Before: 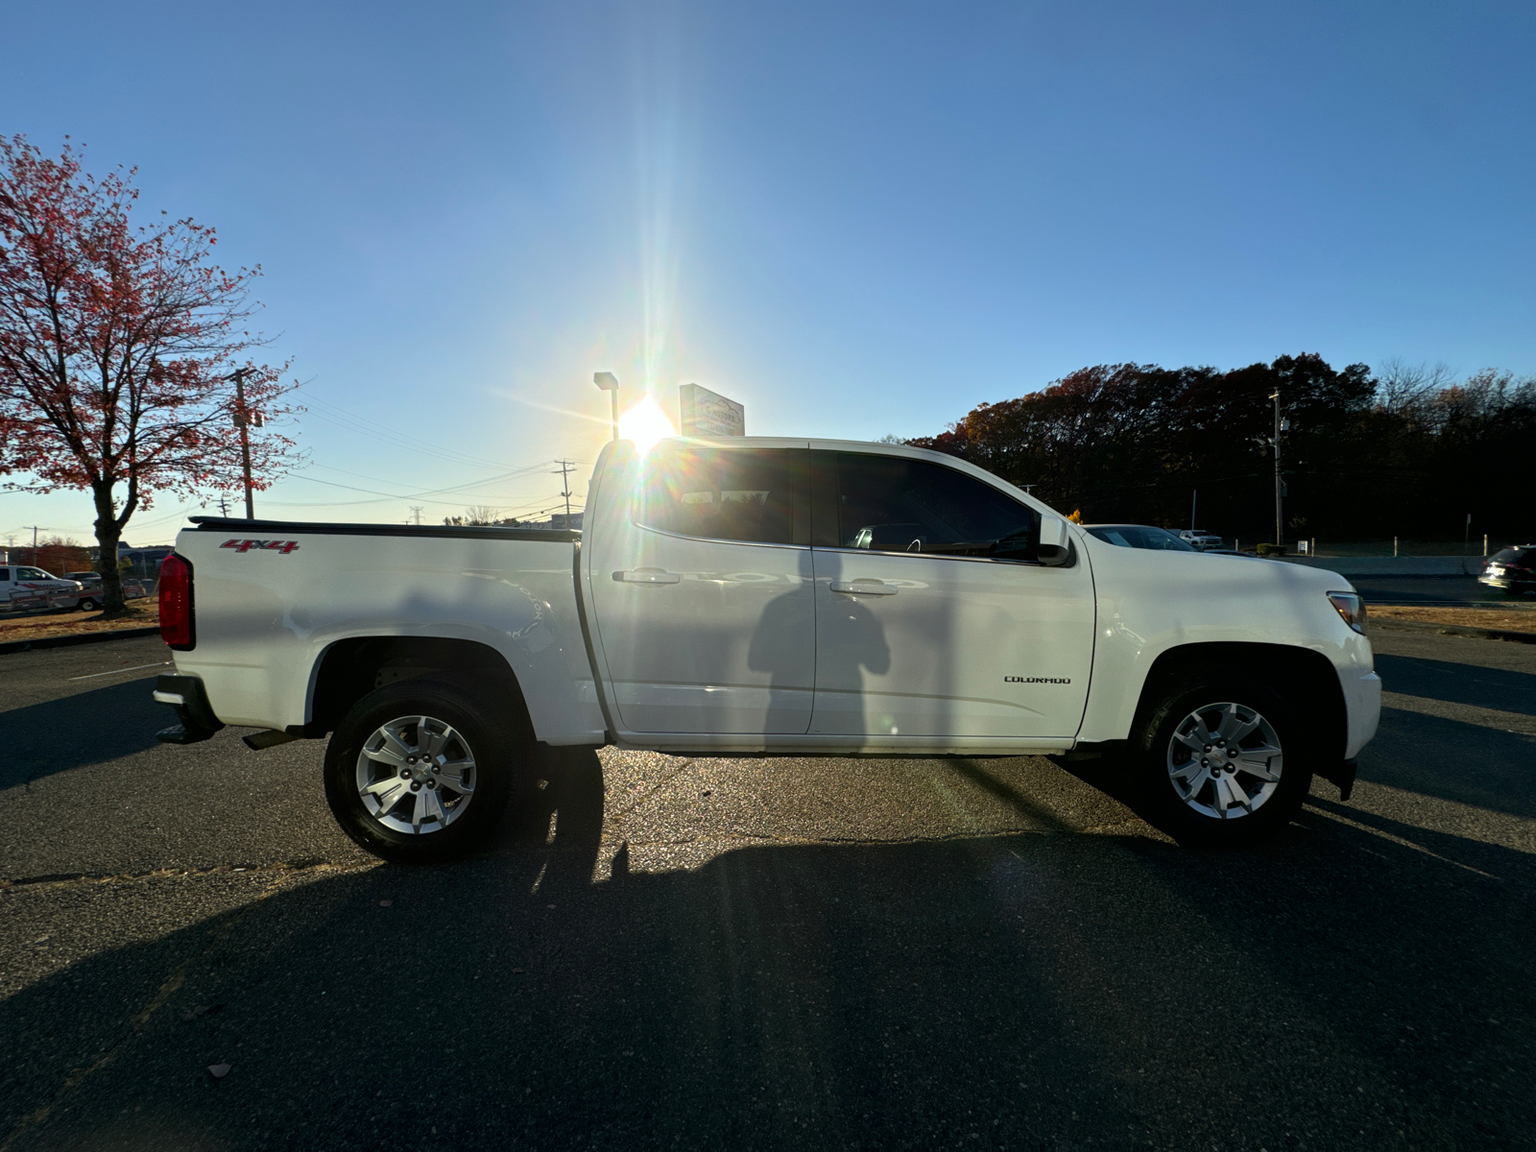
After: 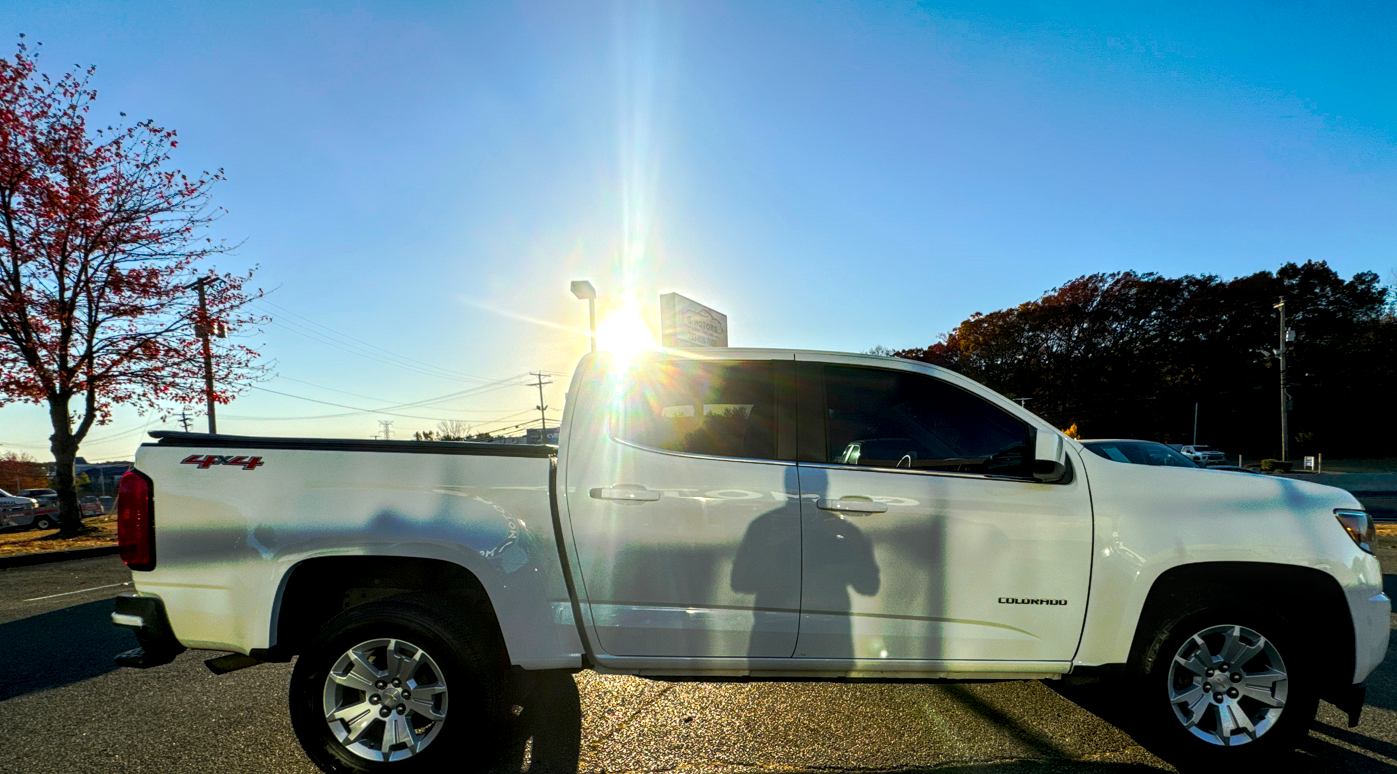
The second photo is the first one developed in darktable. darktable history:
tone curve: curves: ch0 [(0, 0) (0.003, 0.003) (0.011, 0.011) (0.025, 0.024) (0.044, 0.044) (0.069, 0.068) (0.1, 0.098) (0.136, 0.133) (0.177, 0.174) (0.224, 0.22) (0.277, 0.272) (0.335, 0.329) (0.399, 0.392) (0.468, 0.46) (0.543, 0.607) (0.623, 0.676) (0.709, 0.75) (0.801, 0.828) (0.898, 0.912) (1, 1)], preserve colors none
color balance rgb: linear chroma grading › global chroma 15%, perceptual saturation grading › global saturation 30%
crop: left 3.015%, top 8.969%, right 9.647%, bottom 26.457%
local contrast: detail 150%
